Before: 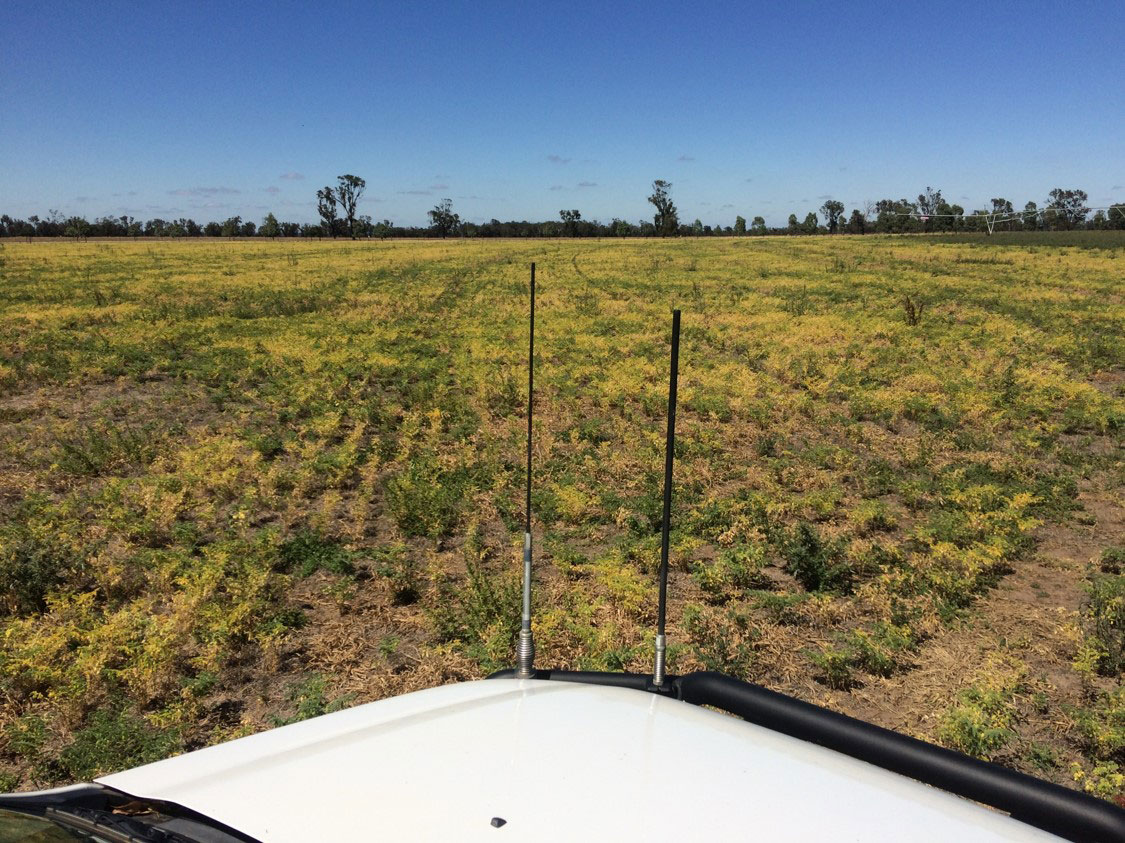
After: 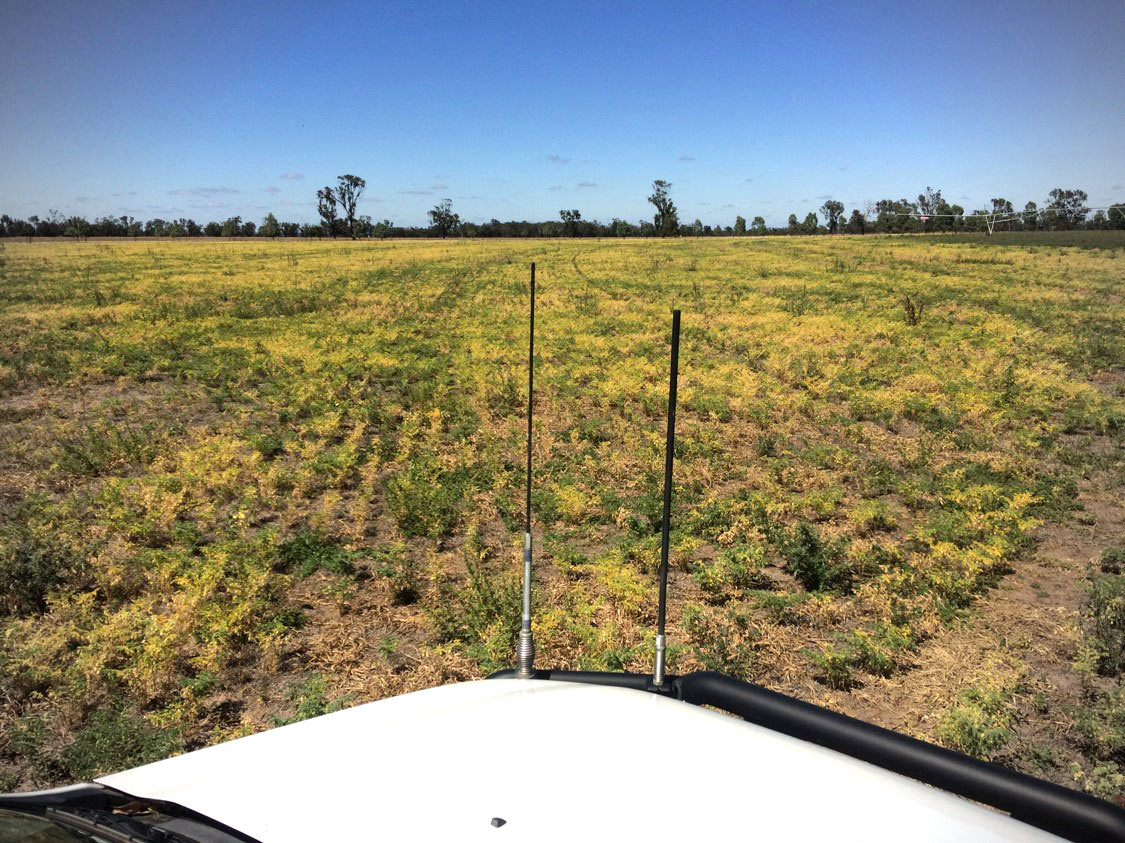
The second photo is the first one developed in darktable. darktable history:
vignetting: unbound false
exposure: black level correction 0.001, exposure 0.5 EV, compensate exposure bias true, compensate highlight preservation false
